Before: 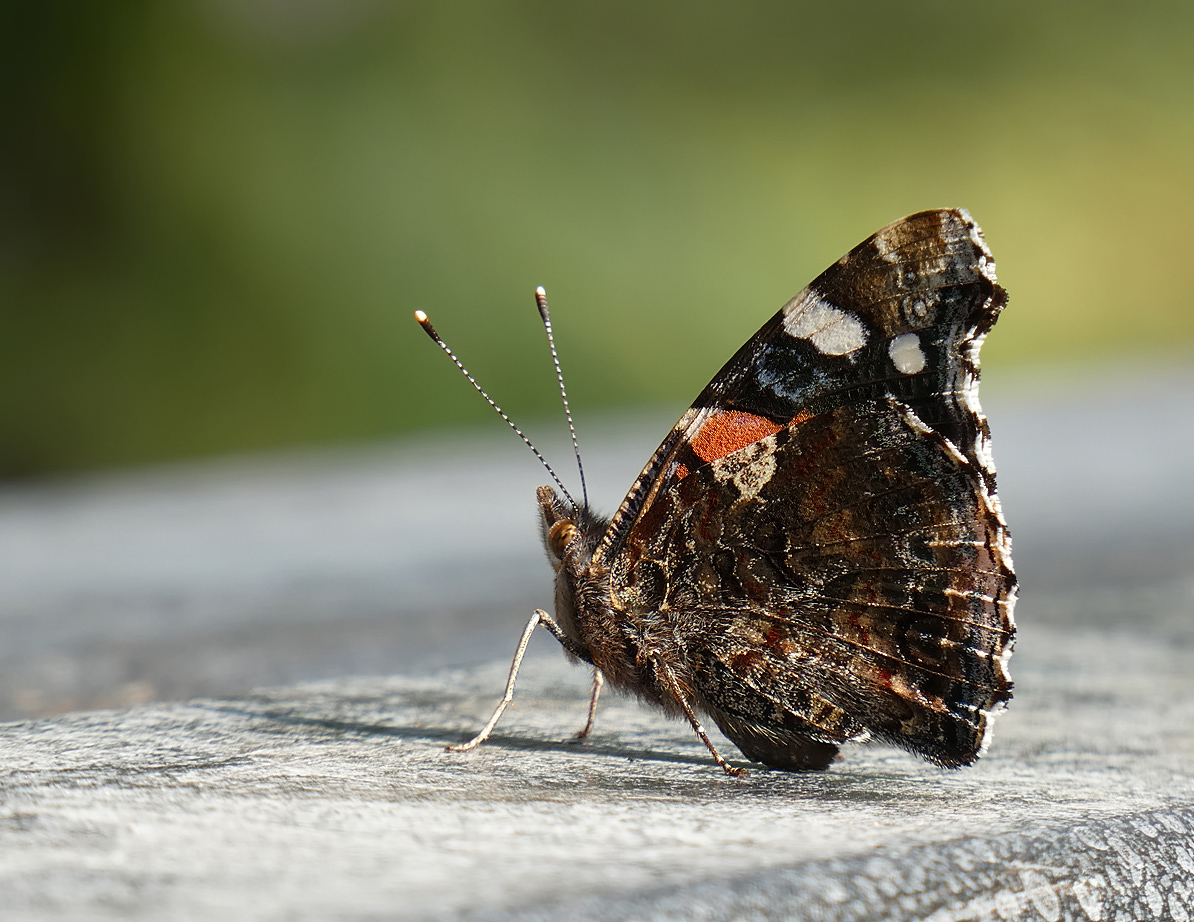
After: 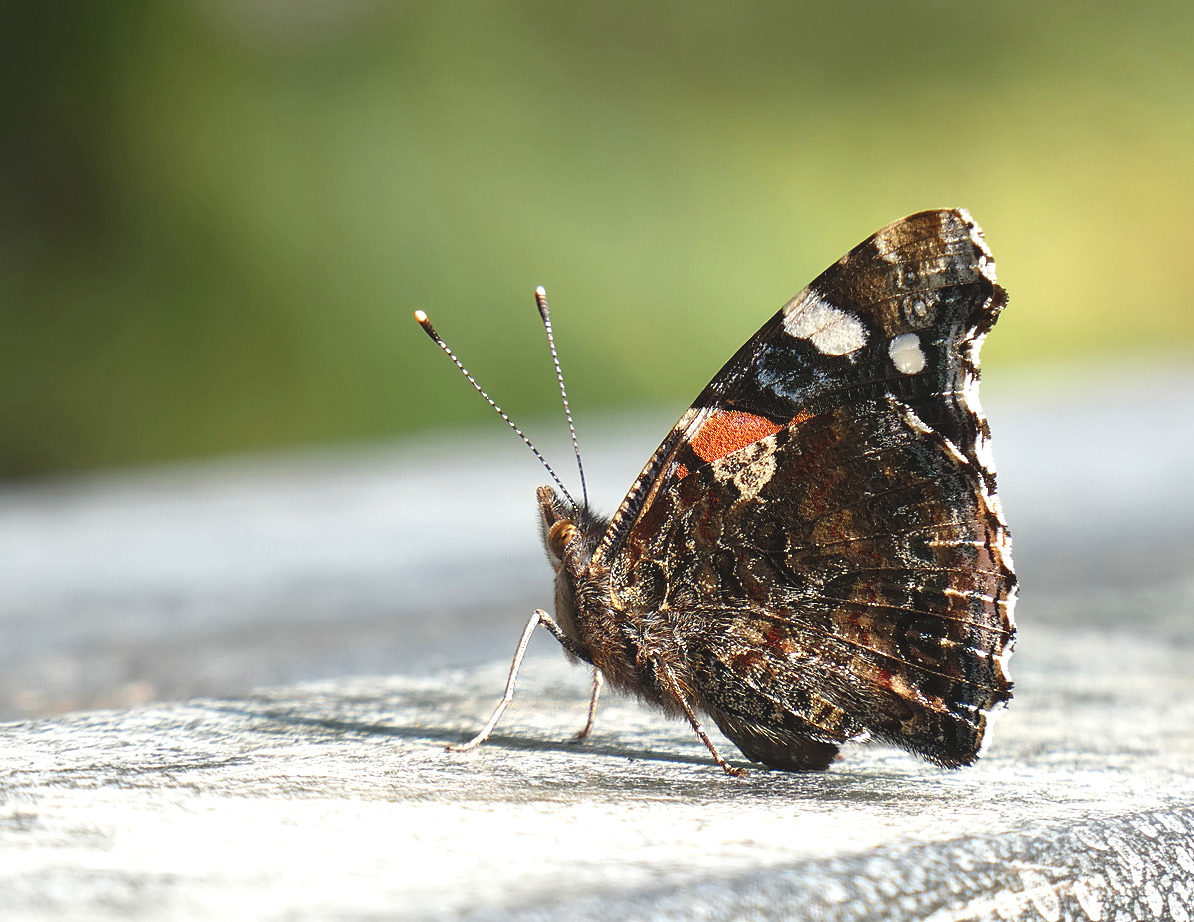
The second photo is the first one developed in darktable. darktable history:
exposure: black level correction -0.005, exposure 0.626 EV, compensate exposure bias true, compensate highlight preservation false
